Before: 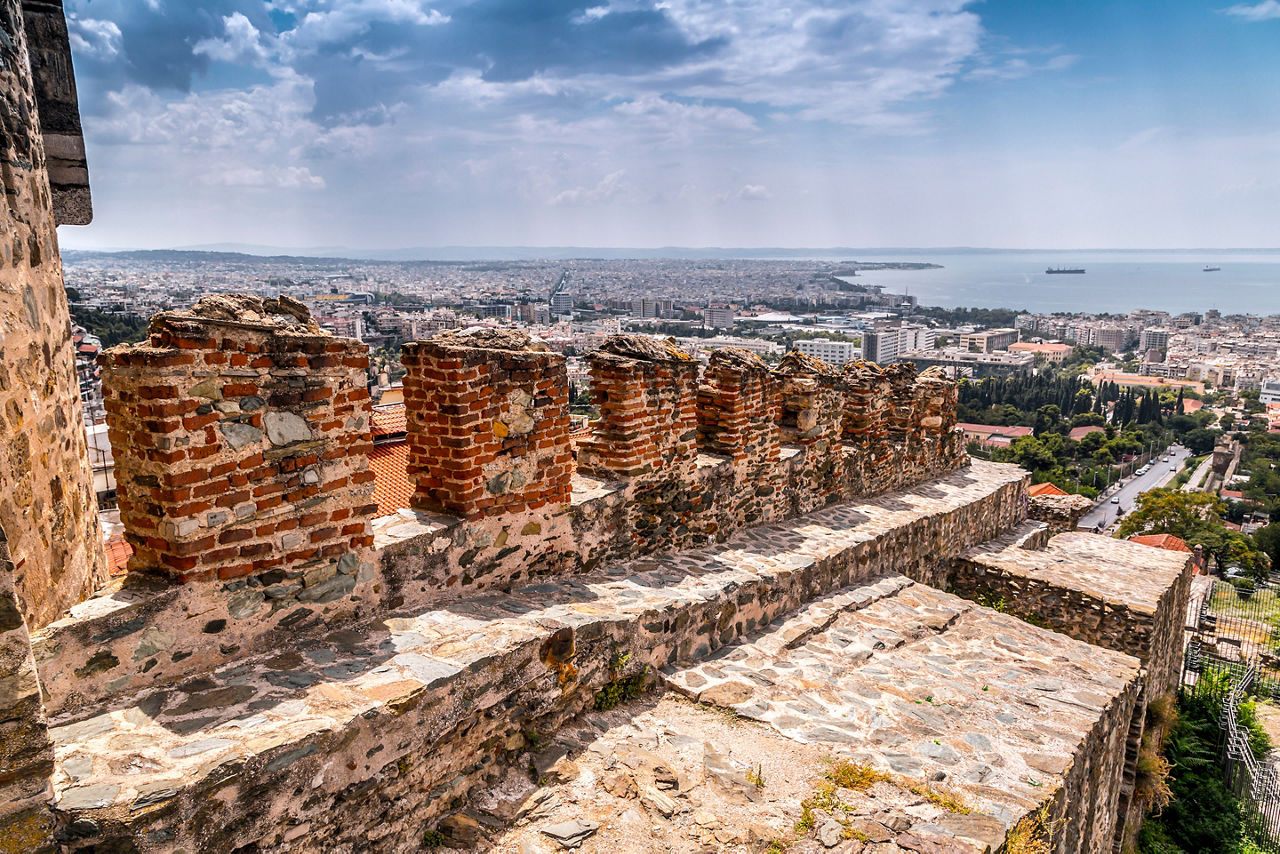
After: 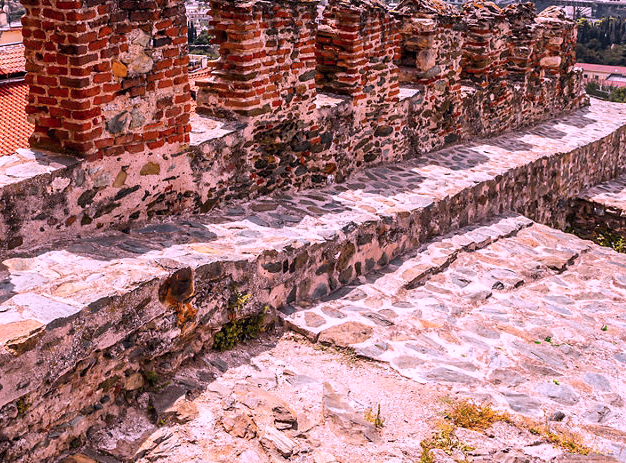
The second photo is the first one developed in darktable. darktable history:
crop: left 29.82%, top 42.231%, right 21.217%, bottom 3.485%
color calibration: output R [1.107, -0.012, -0.003, 0], output B [0, 0, 1.308, 0], illuminant same as pipeline (D50), adaptation XYZ, x 0.346, y 0.358, temperature 5016.4 K
